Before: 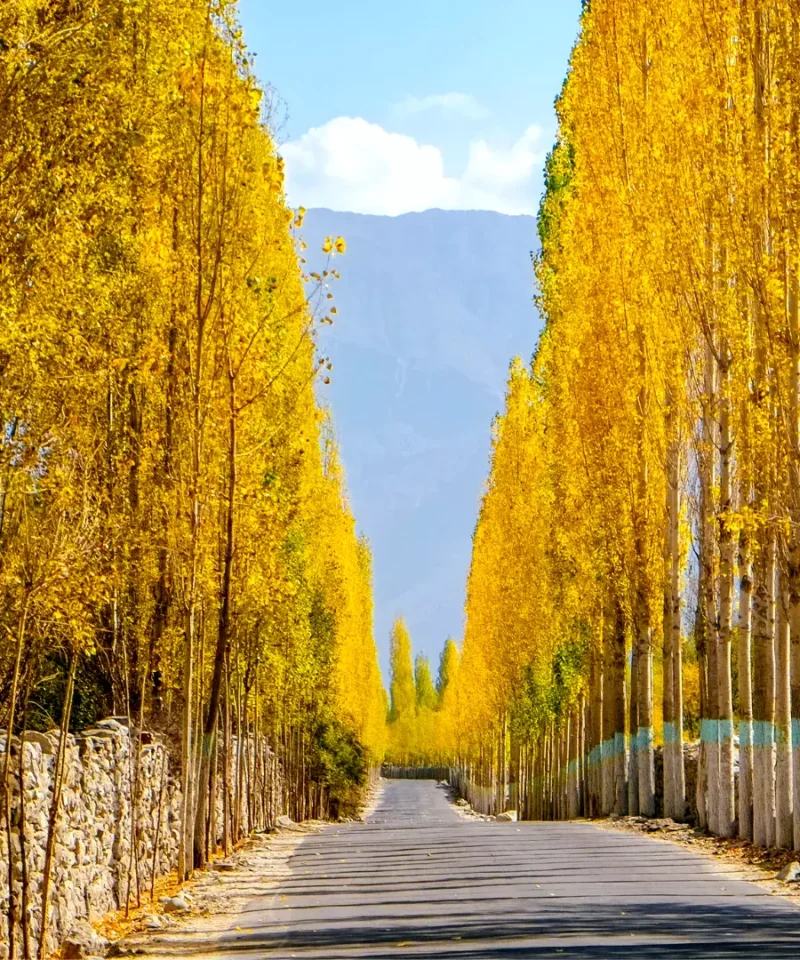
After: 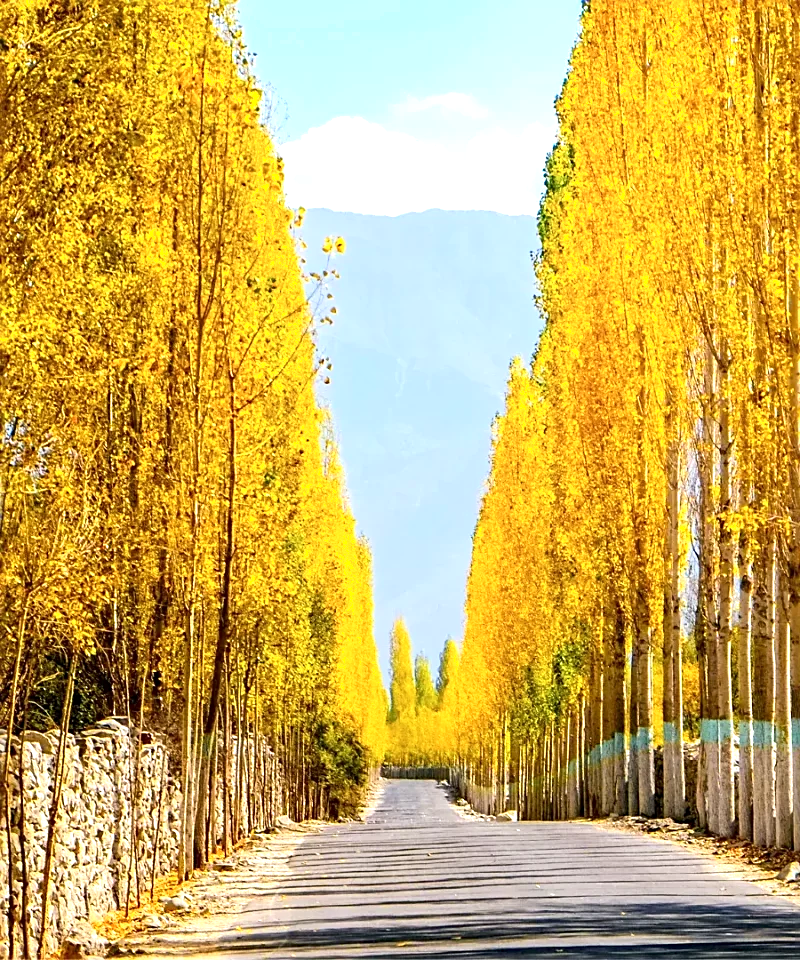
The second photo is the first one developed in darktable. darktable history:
sharpen: on, module defaults
exposure: exposure 0.52 EV, compensate exposure bias true, compensate highlight preservation false
shadows and highlights: shadows -29.76, highlights 30.73
